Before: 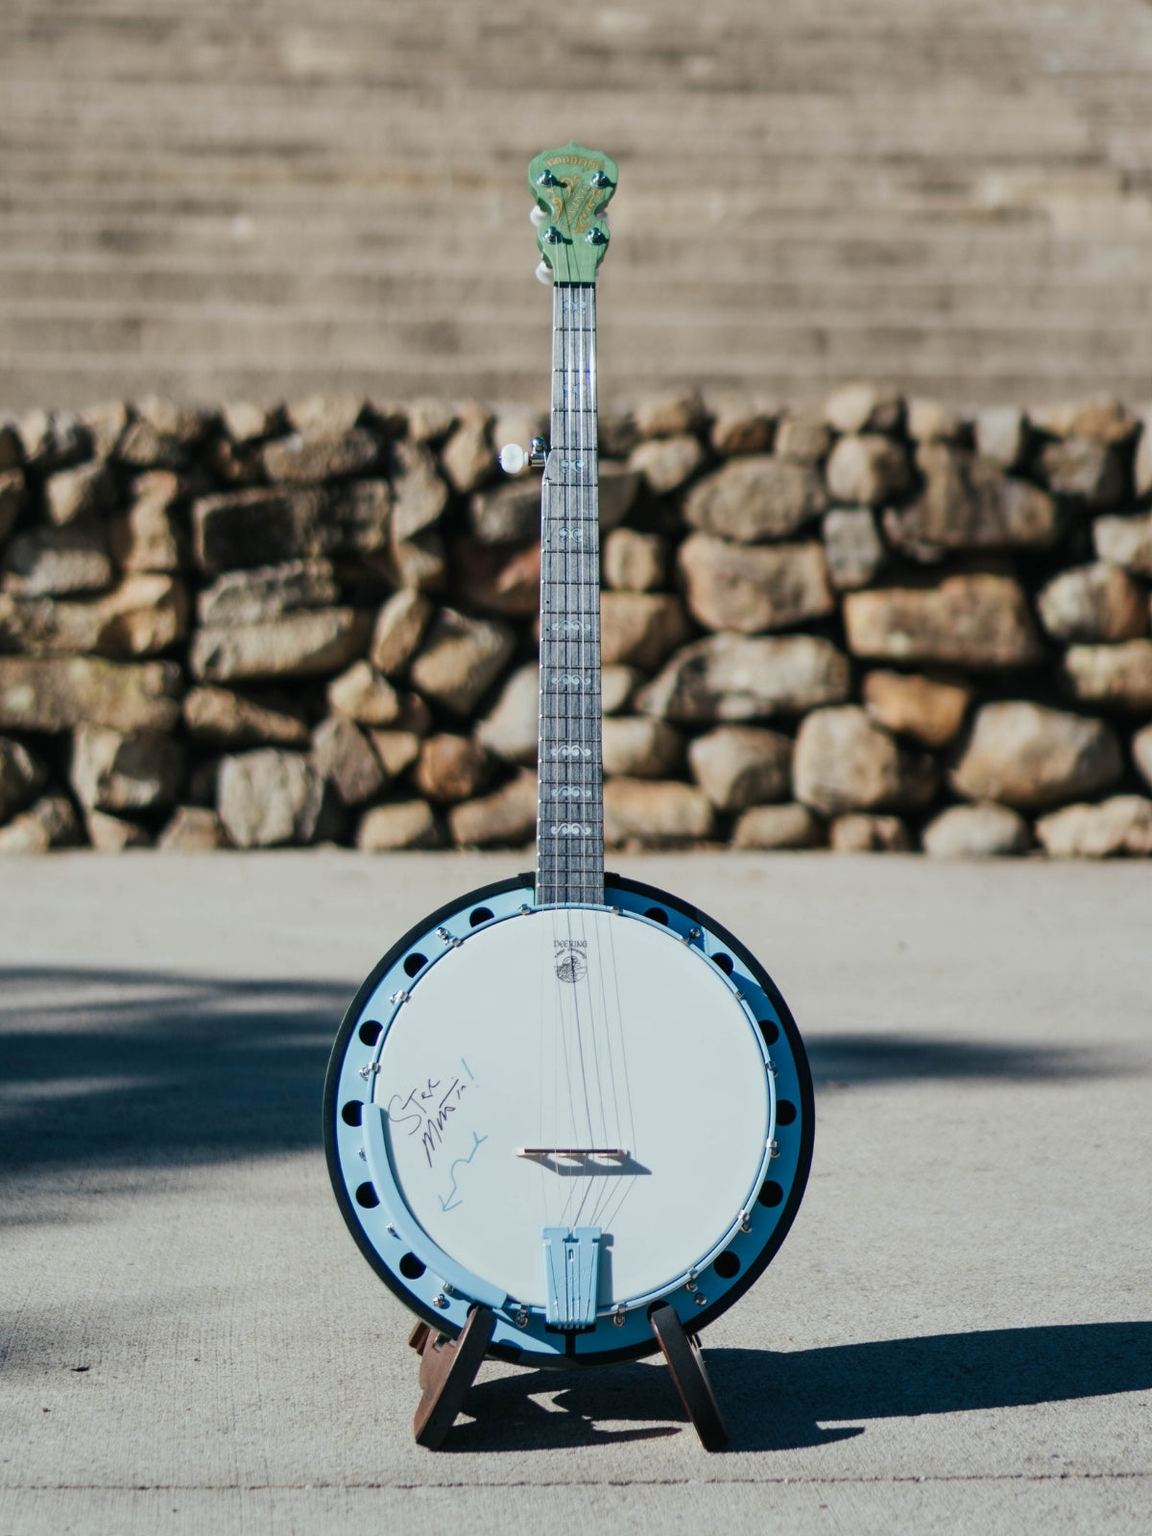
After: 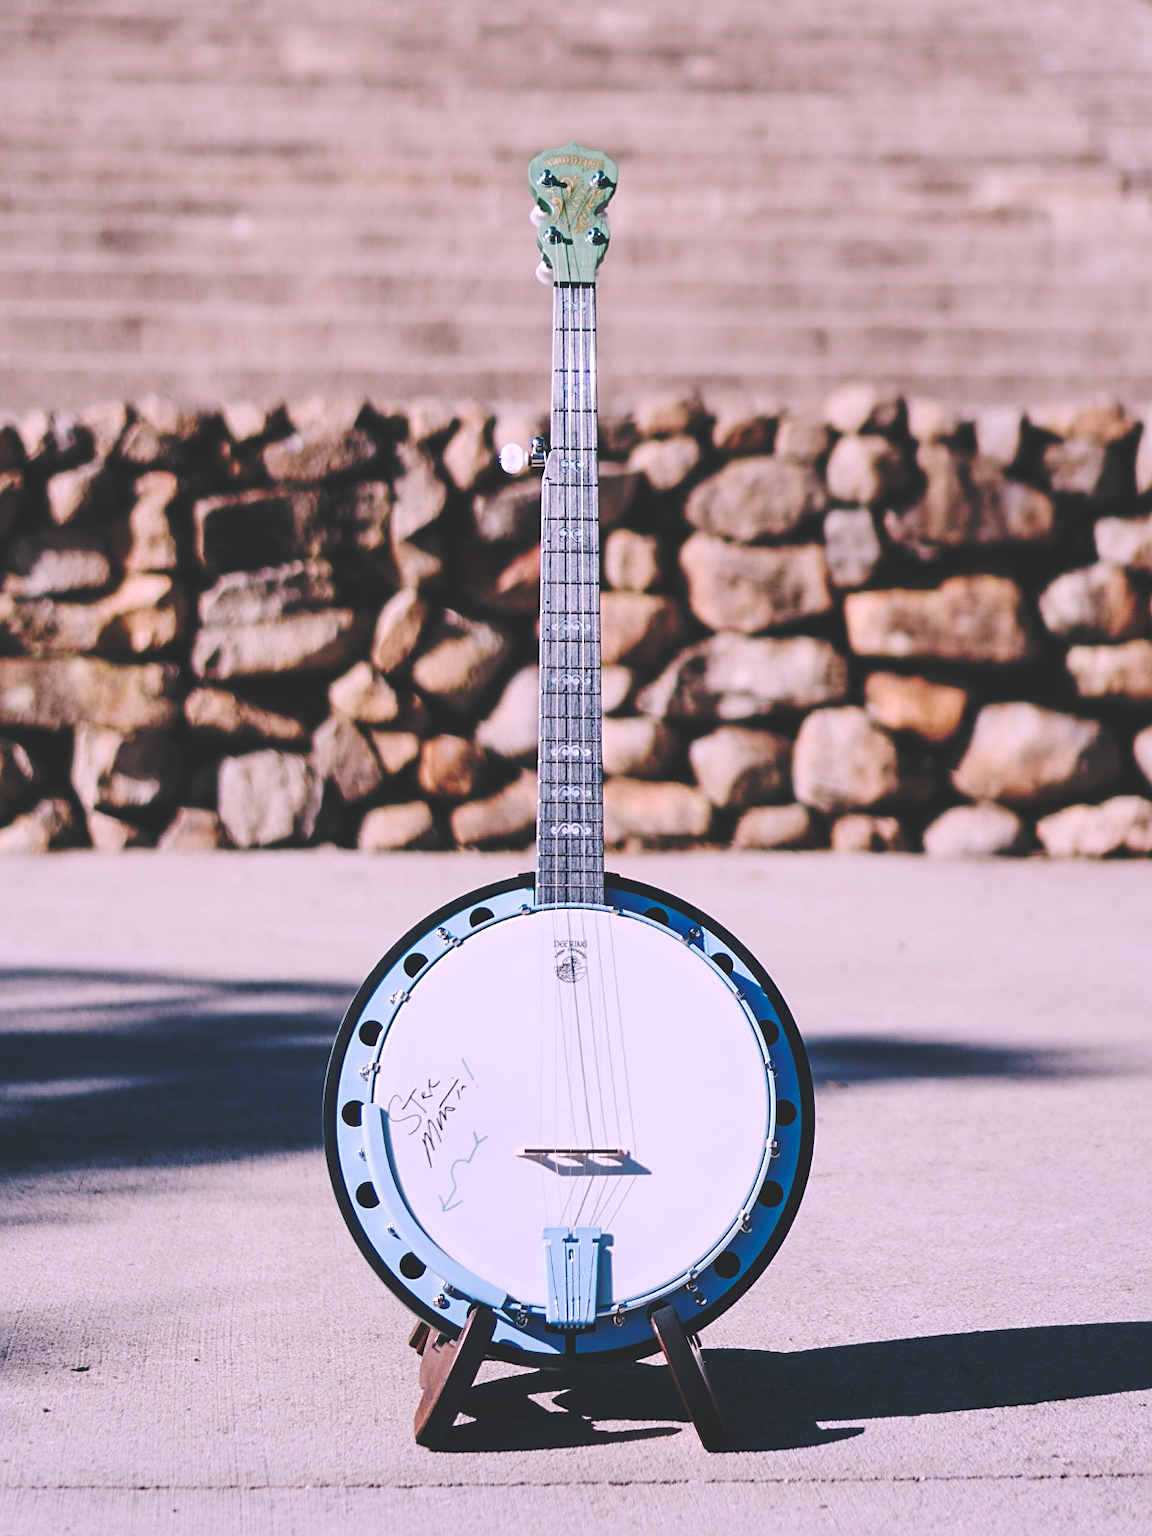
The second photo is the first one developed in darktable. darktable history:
sharpen: on, module defaults
color correction: highlights a* -0.137, highlights b* -5.91, shadows a* -0.137, shadows b* -0.137
base curve: curves: ch0 [(0, 0.024) (0.055, 0.065) (0.121, 0.166) (0.236, 0.319) (0.693, 0.726) (1, 1)], preserve colors none
levels: levels [0.031, 0.5, 0.969]
white balance: red 1.188, blue 1.11
